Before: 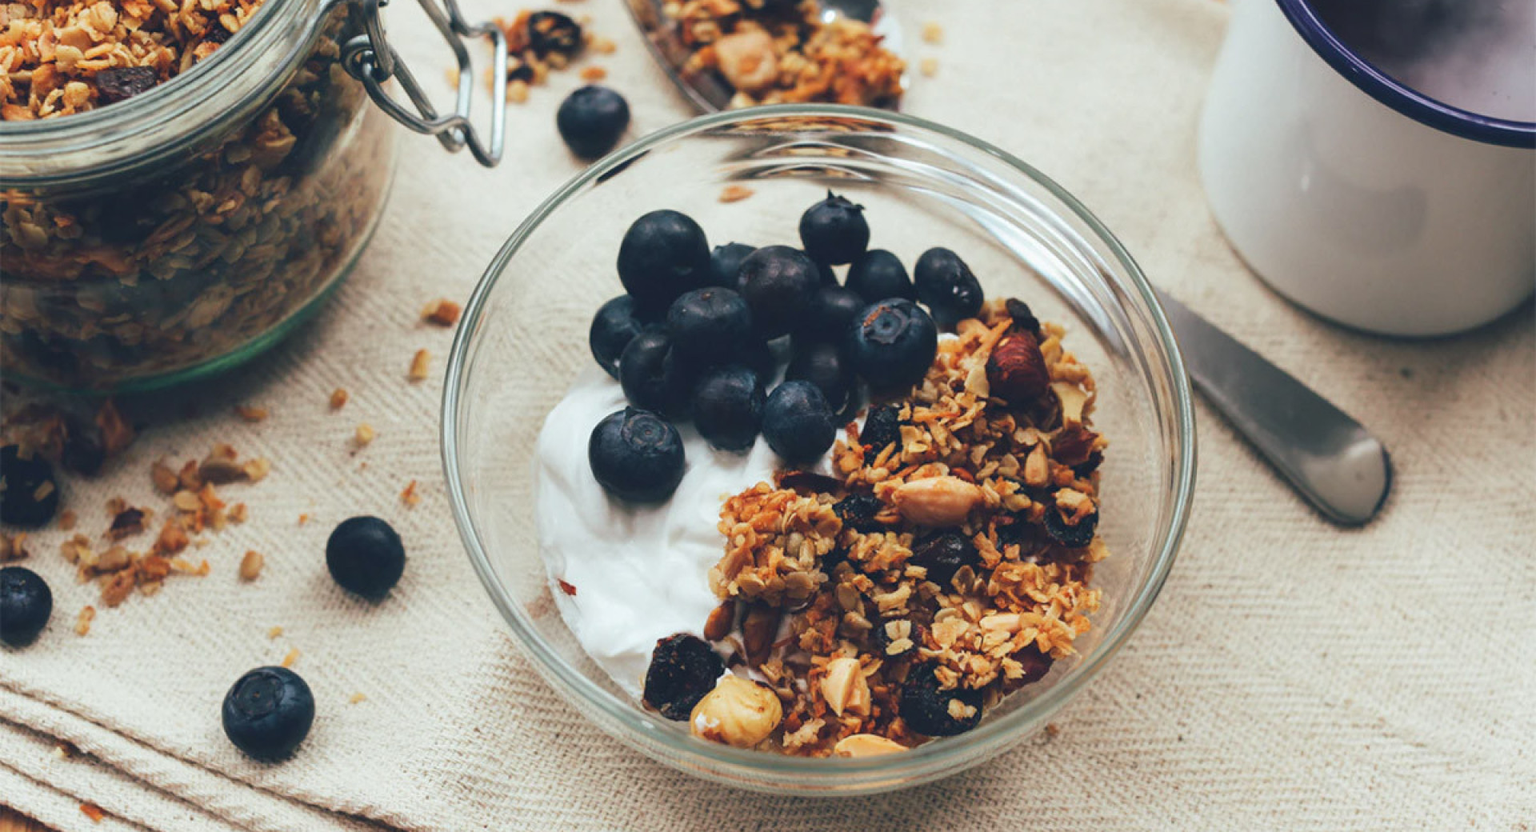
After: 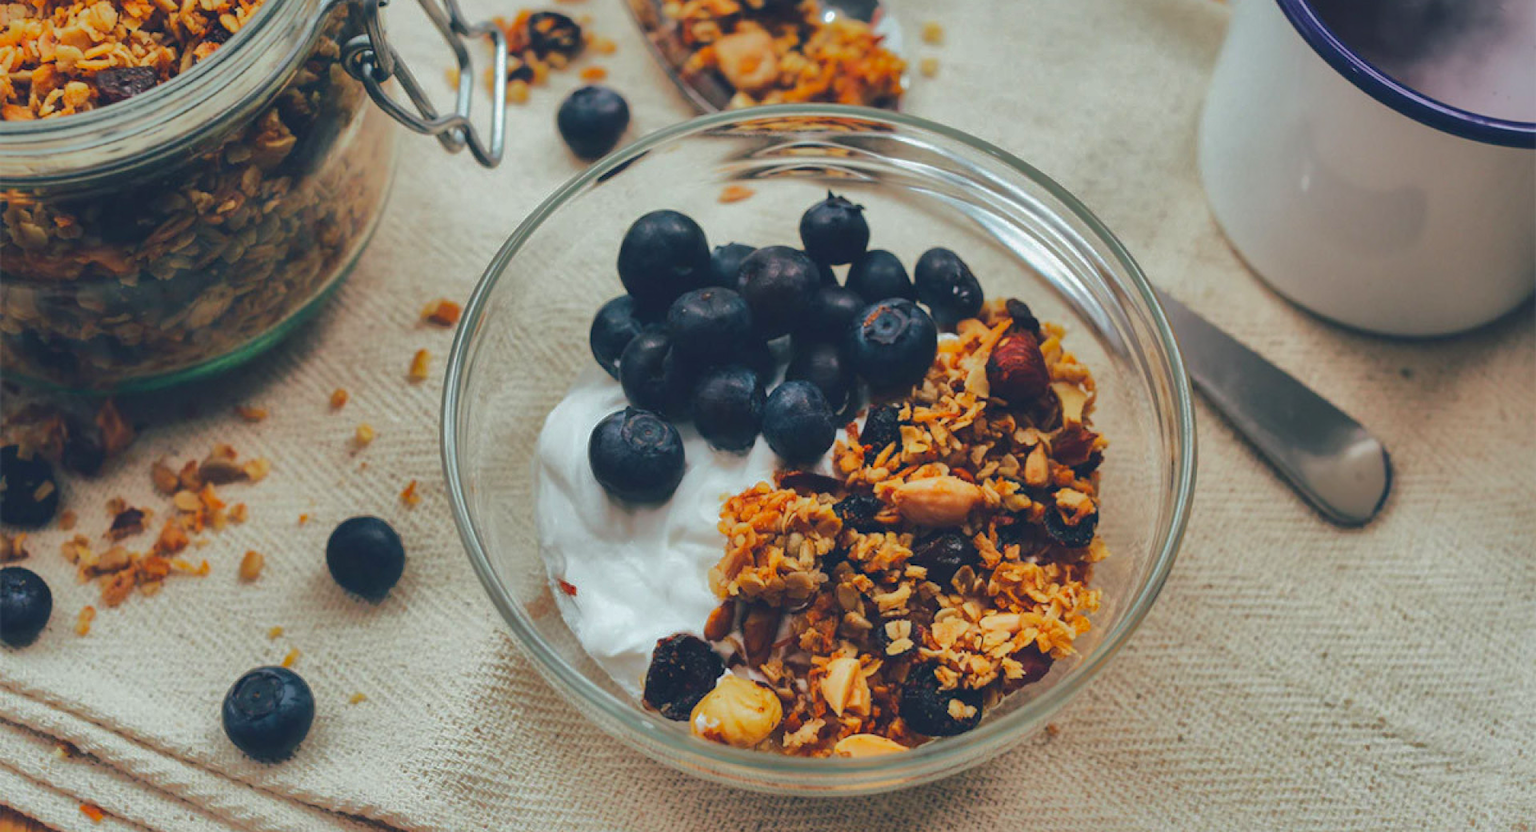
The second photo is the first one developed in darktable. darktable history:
color balance rgb: perceptual saturation grading › global saturation 19.555%
shadows and highlights: shadows 25.85, highlights -70.56
